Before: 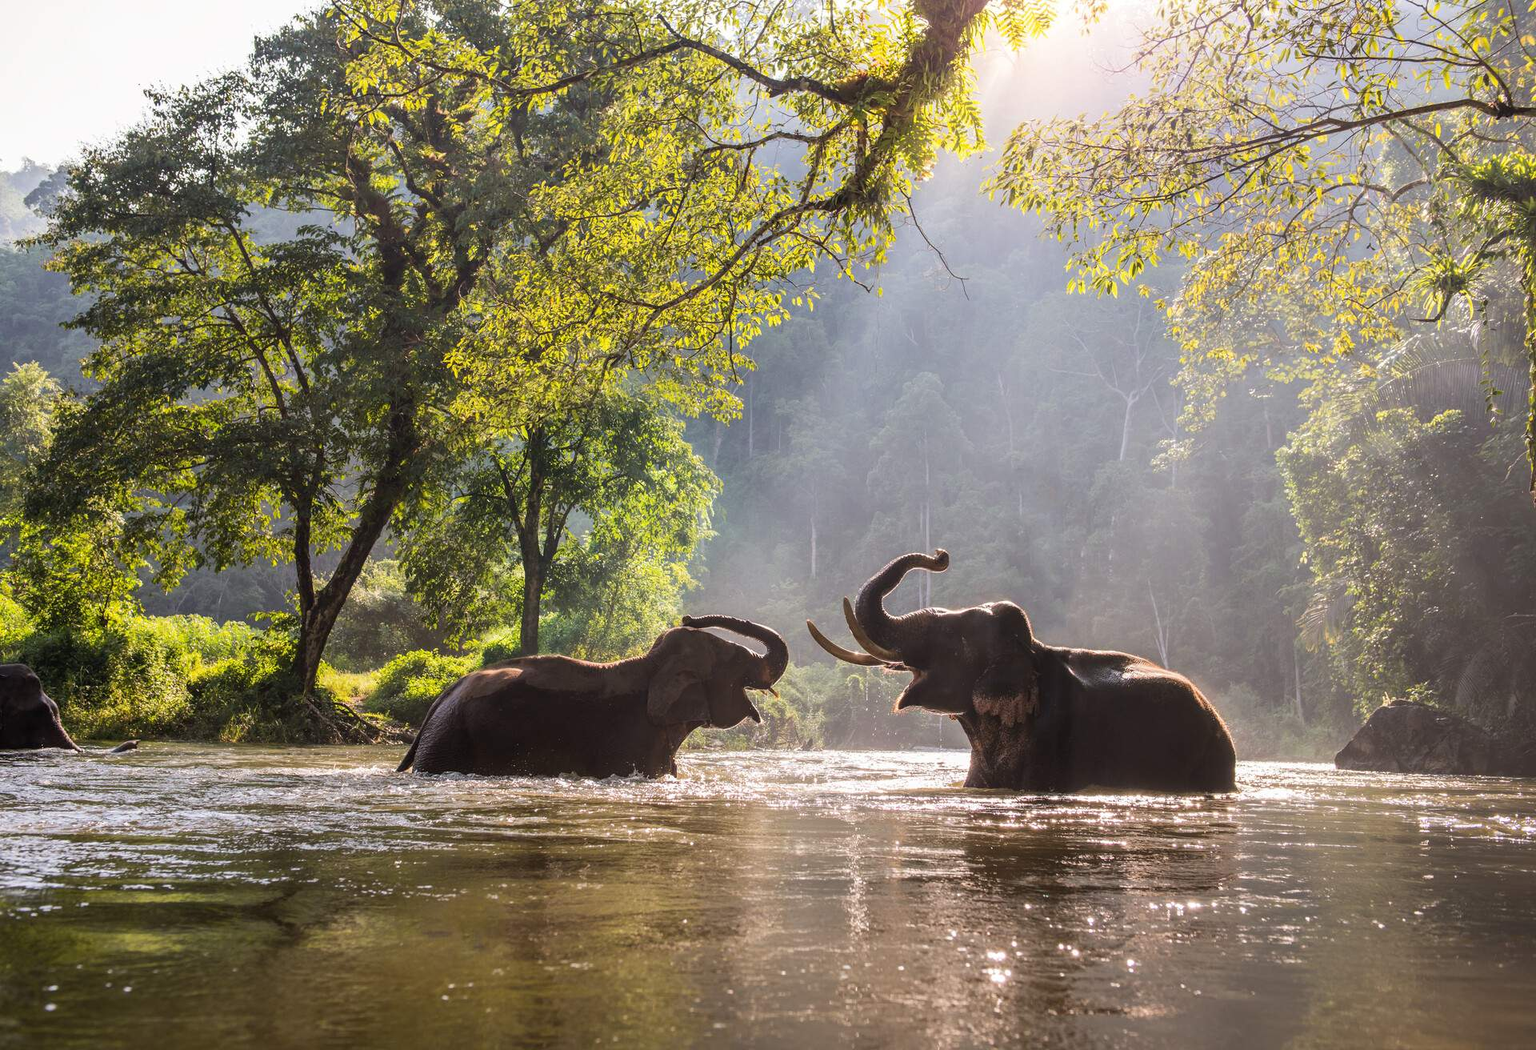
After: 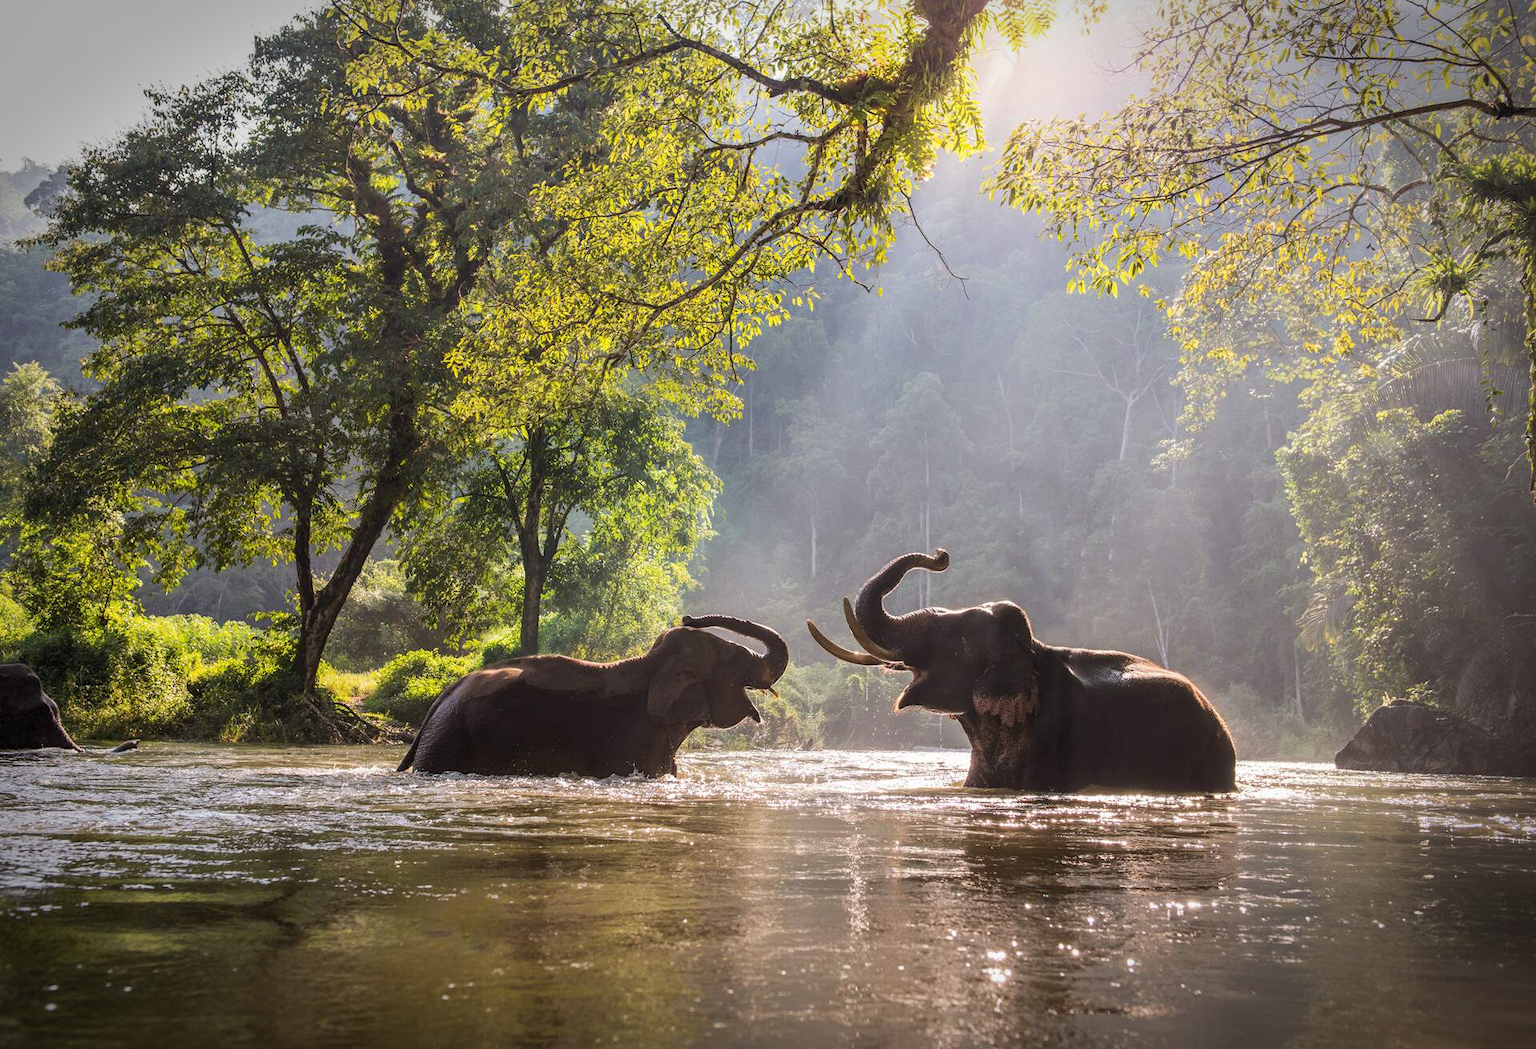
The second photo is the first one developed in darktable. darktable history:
vignetting: fall-off start 79.1%, brightness -0.581, saturation -0.128, width/height ratio 1.326, dithering 8-bit output
